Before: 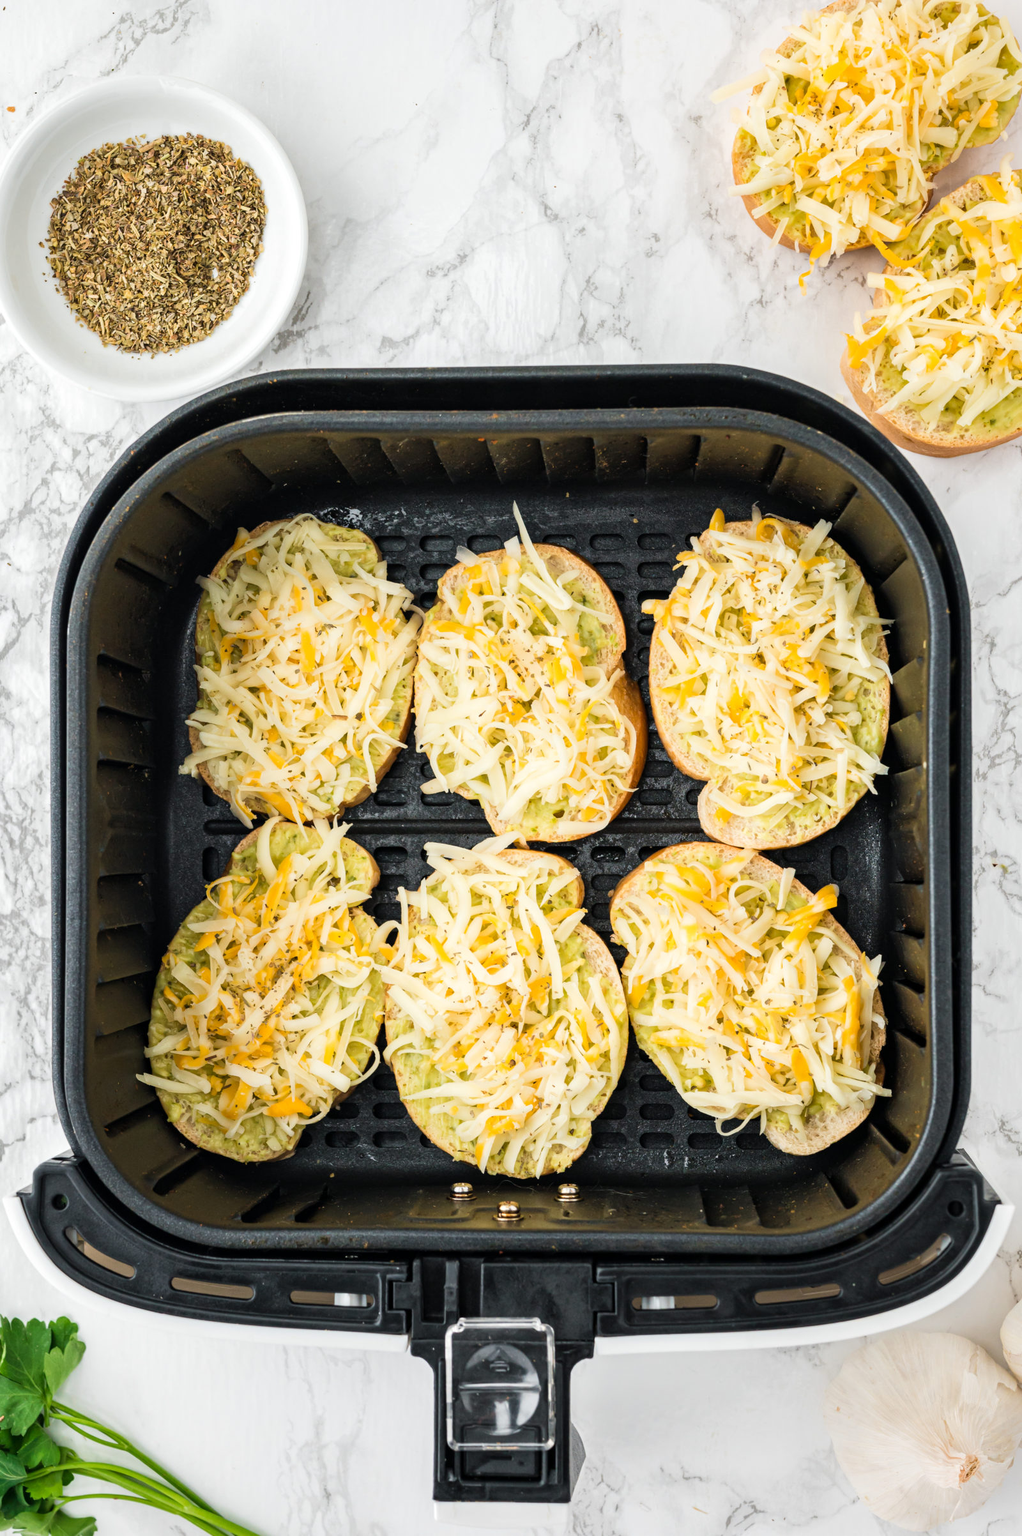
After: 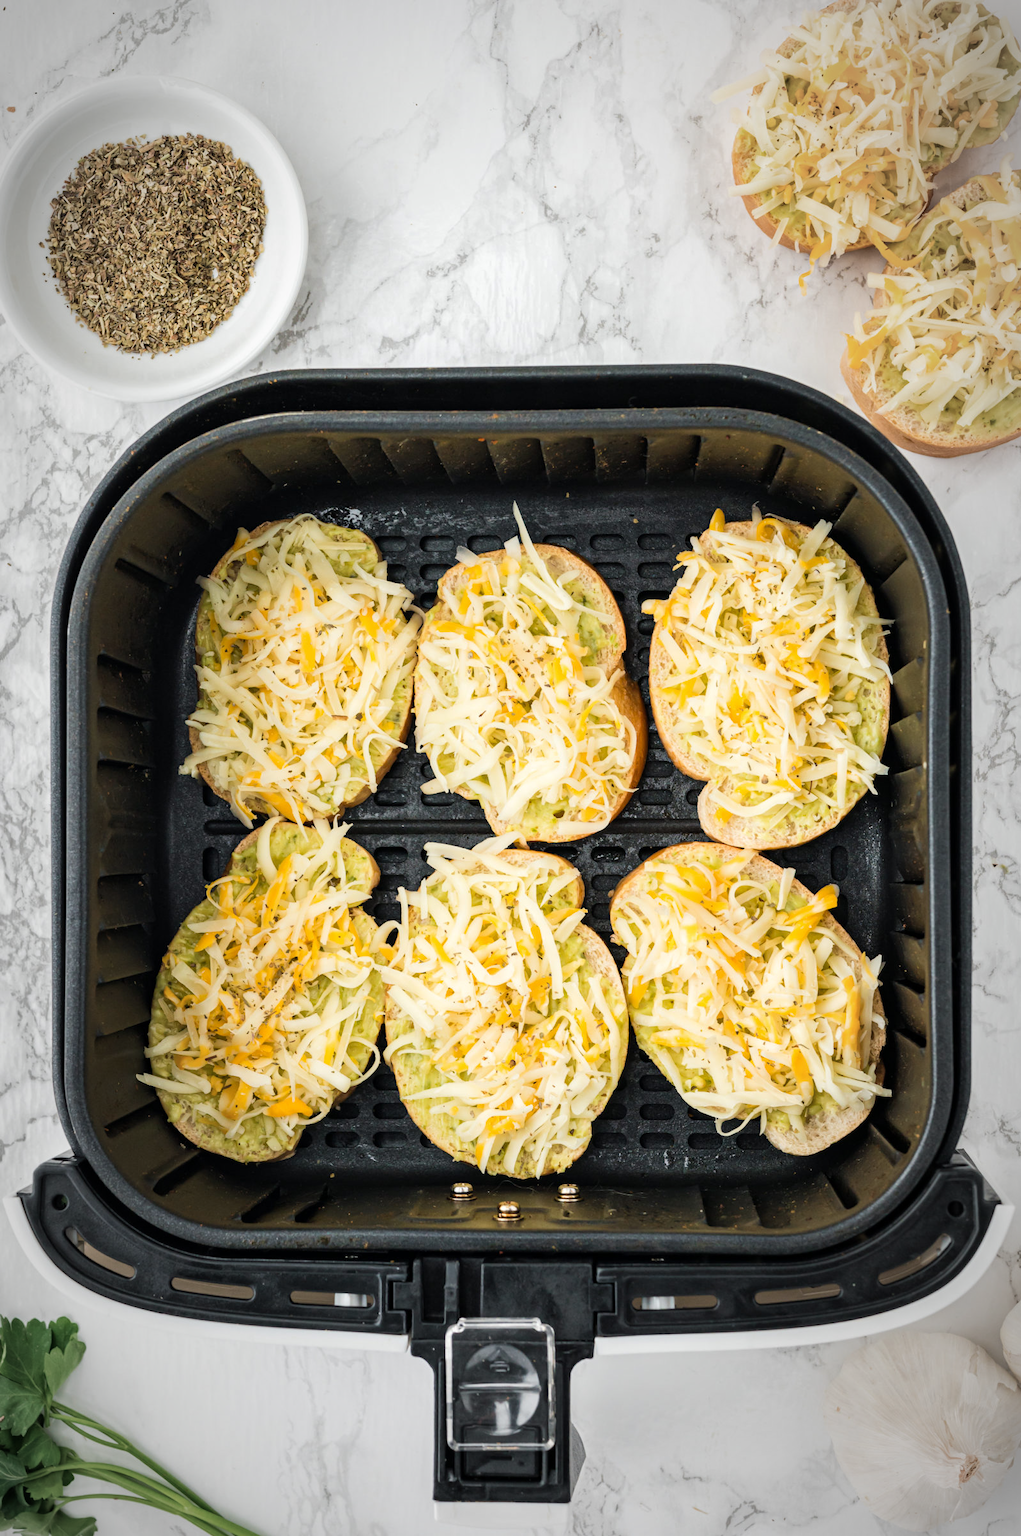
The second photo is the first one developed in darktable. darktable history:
vignetting: fall-off start 67.36%, fall-off radius 67.12%, center (0, 0.007), automatic ratio true, unbound false
tone equalizer: edges refinement/feathering 500, mask exposure compensation -1.57 EV, preserve details no
